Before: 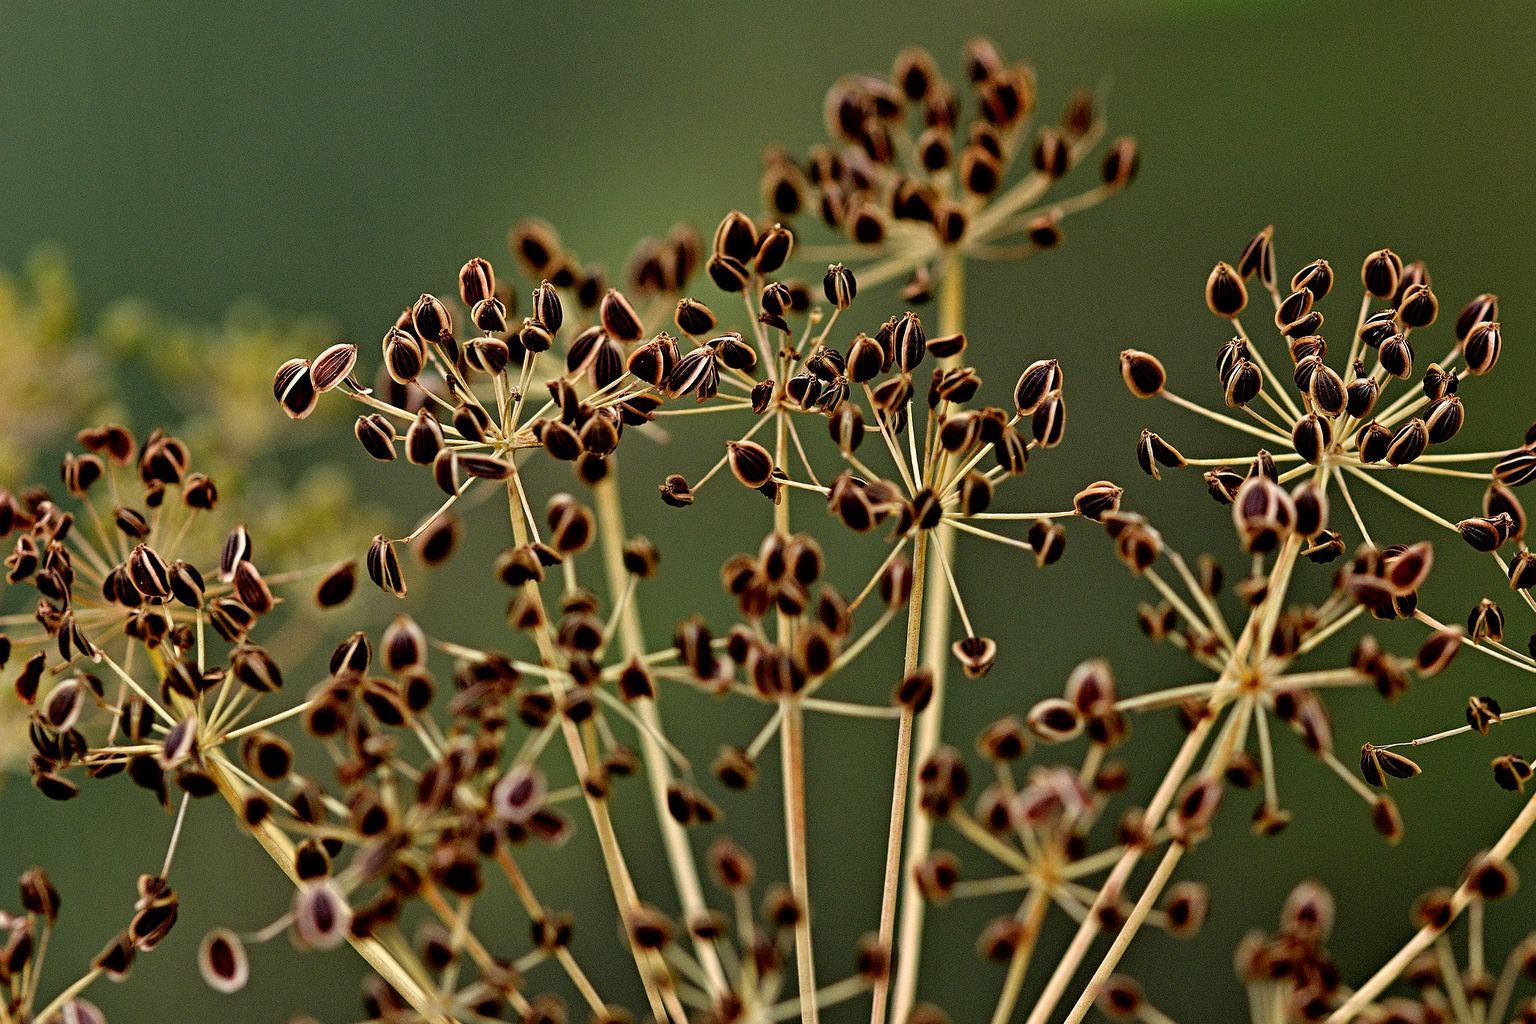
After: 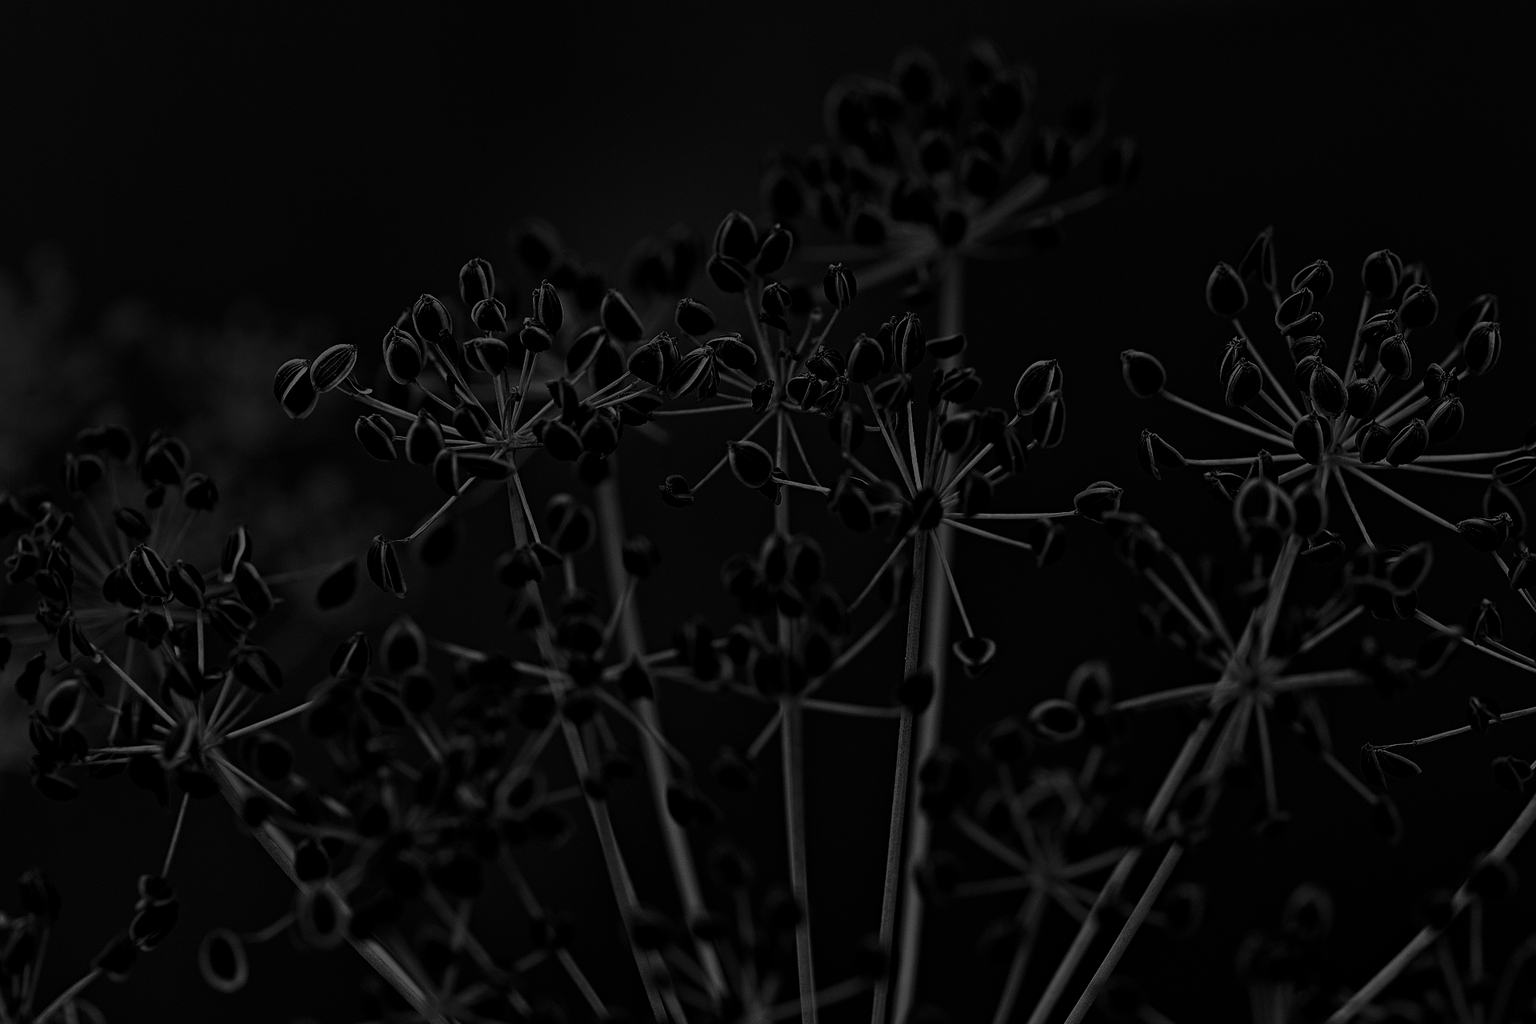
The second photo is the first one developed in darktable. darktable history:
contrast brightness saturation: contrast 0.02, brightness -1, saturation -1
exposure: black level correction -0.036, exposure -0.497 EV
